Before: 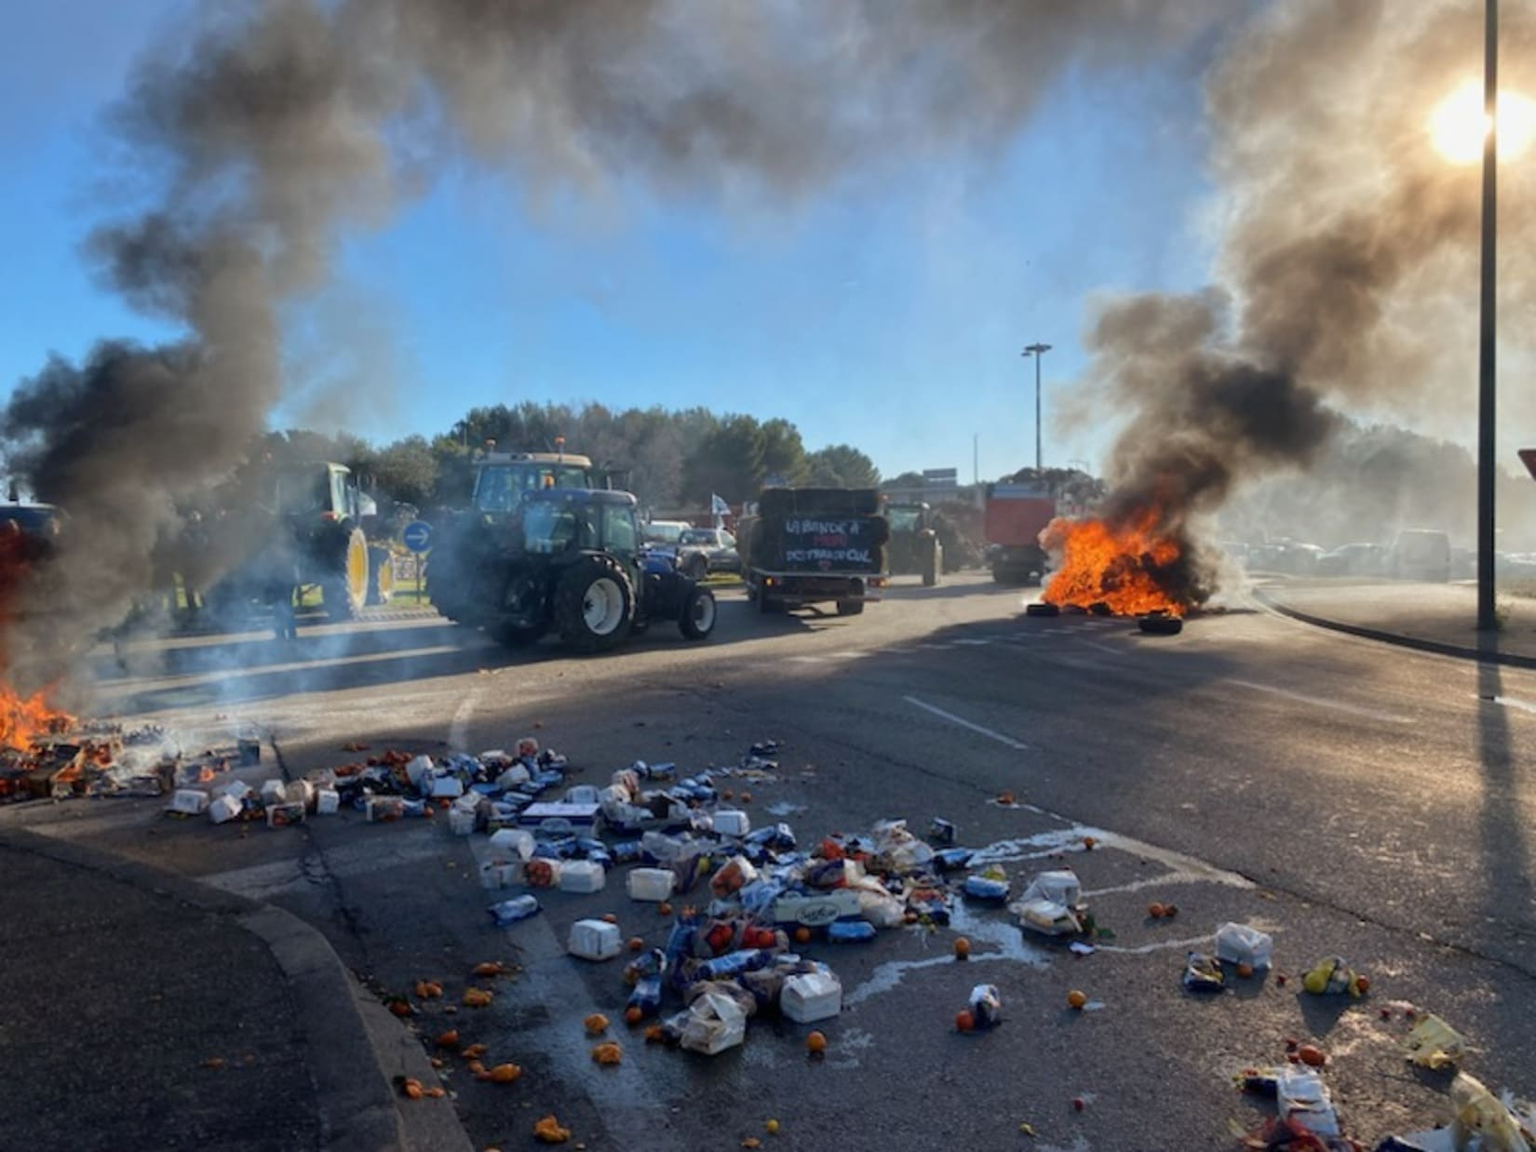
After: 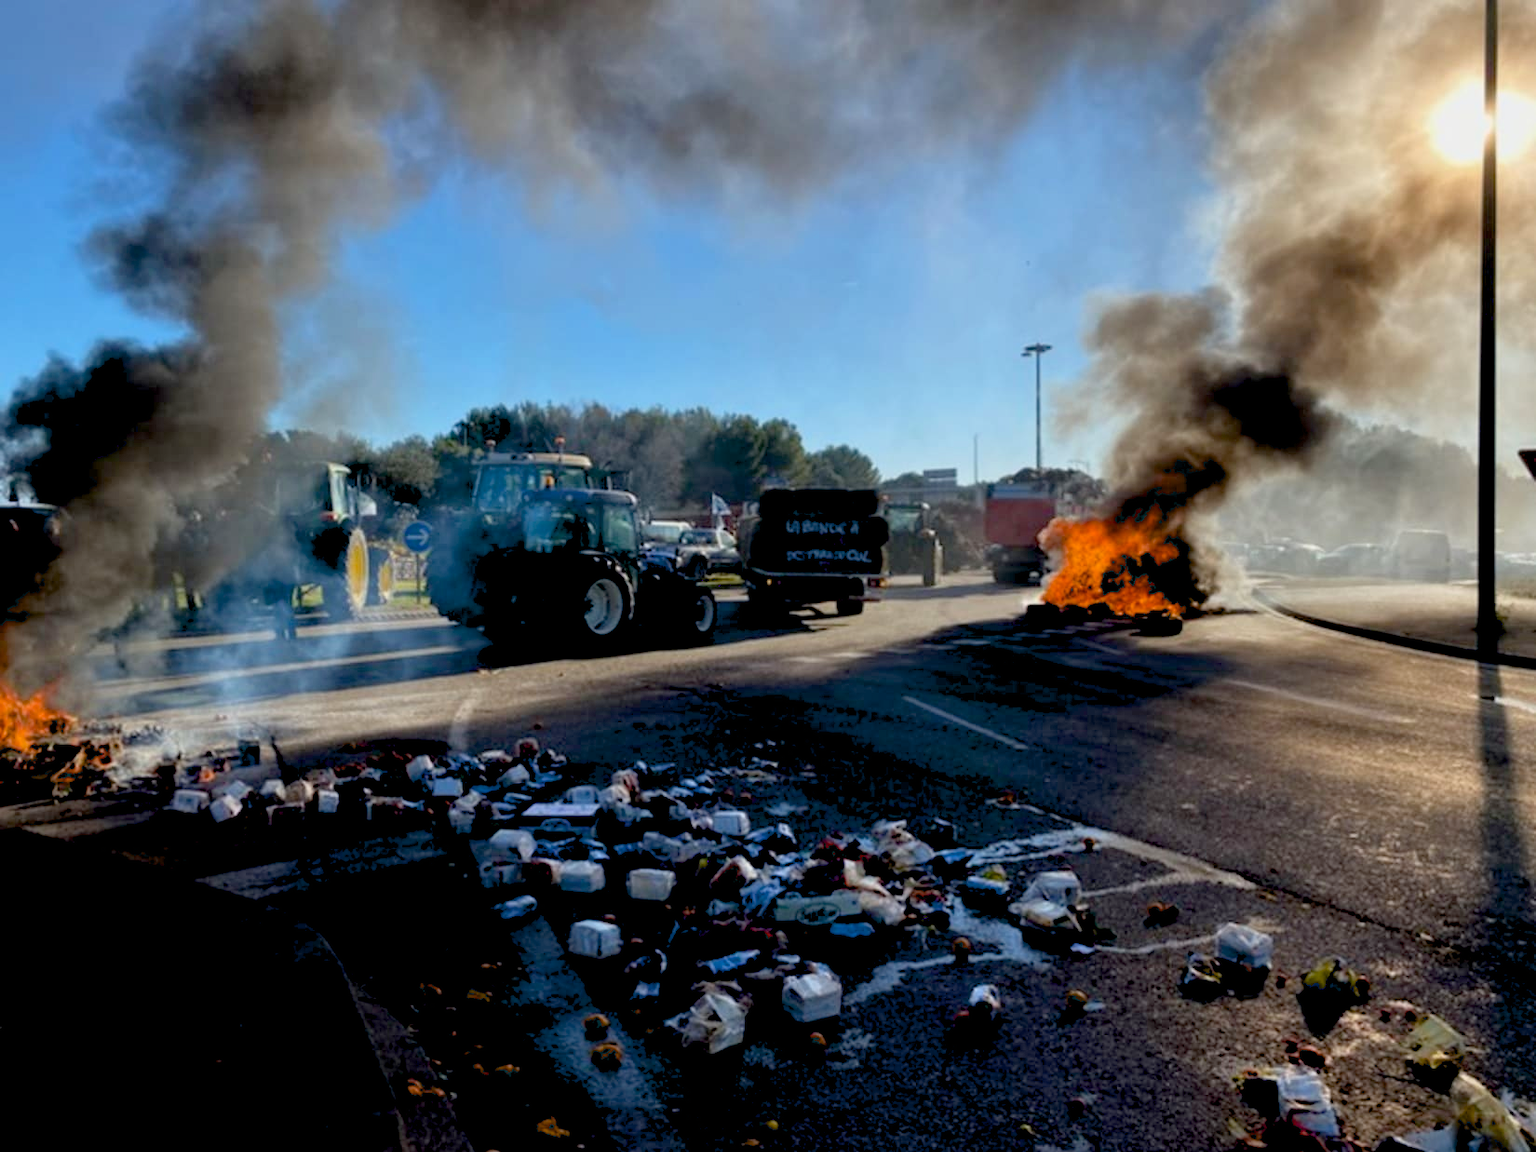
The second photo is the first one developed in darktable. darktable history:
exposure: black level correction 0.047, exposure 0.013 EV, compensate highlight preservation false
filmic rgb: black relative exposure -16 EV, white relative exposure 2.93 EV, hardness 10.04, color science v6 (2022)
